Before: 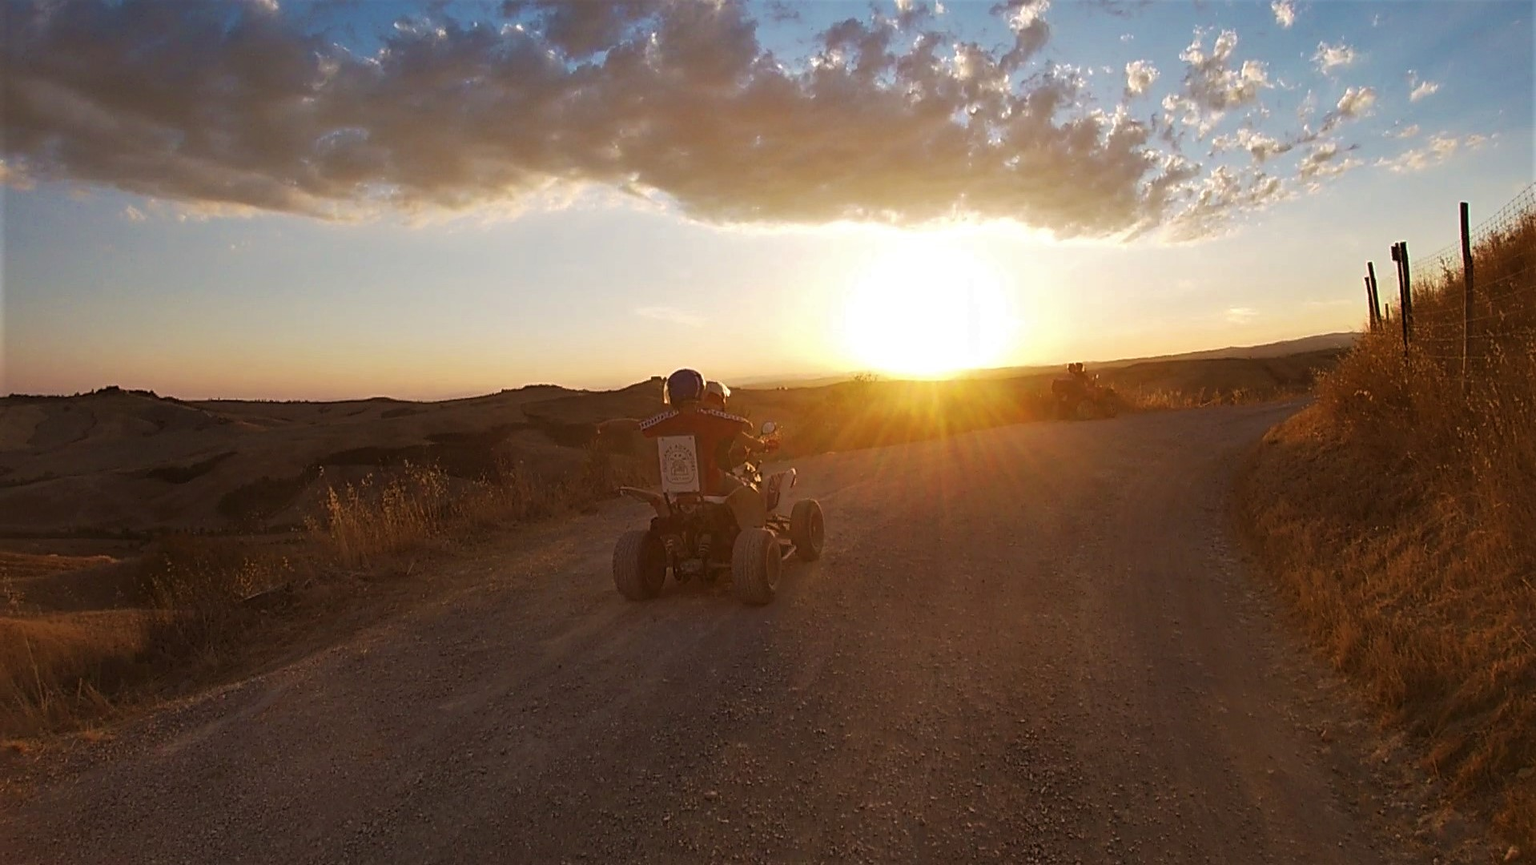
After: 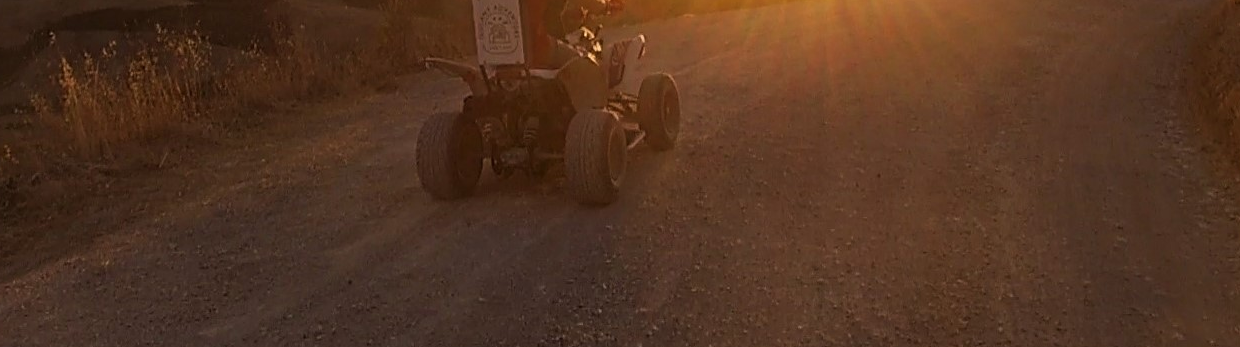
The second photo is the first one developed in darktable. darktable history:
color correction: highlights a* -0.08, highlights b* 0.109
crop: left 18.211%, top 50.979%, right 17.094%, bottom 16.86%
